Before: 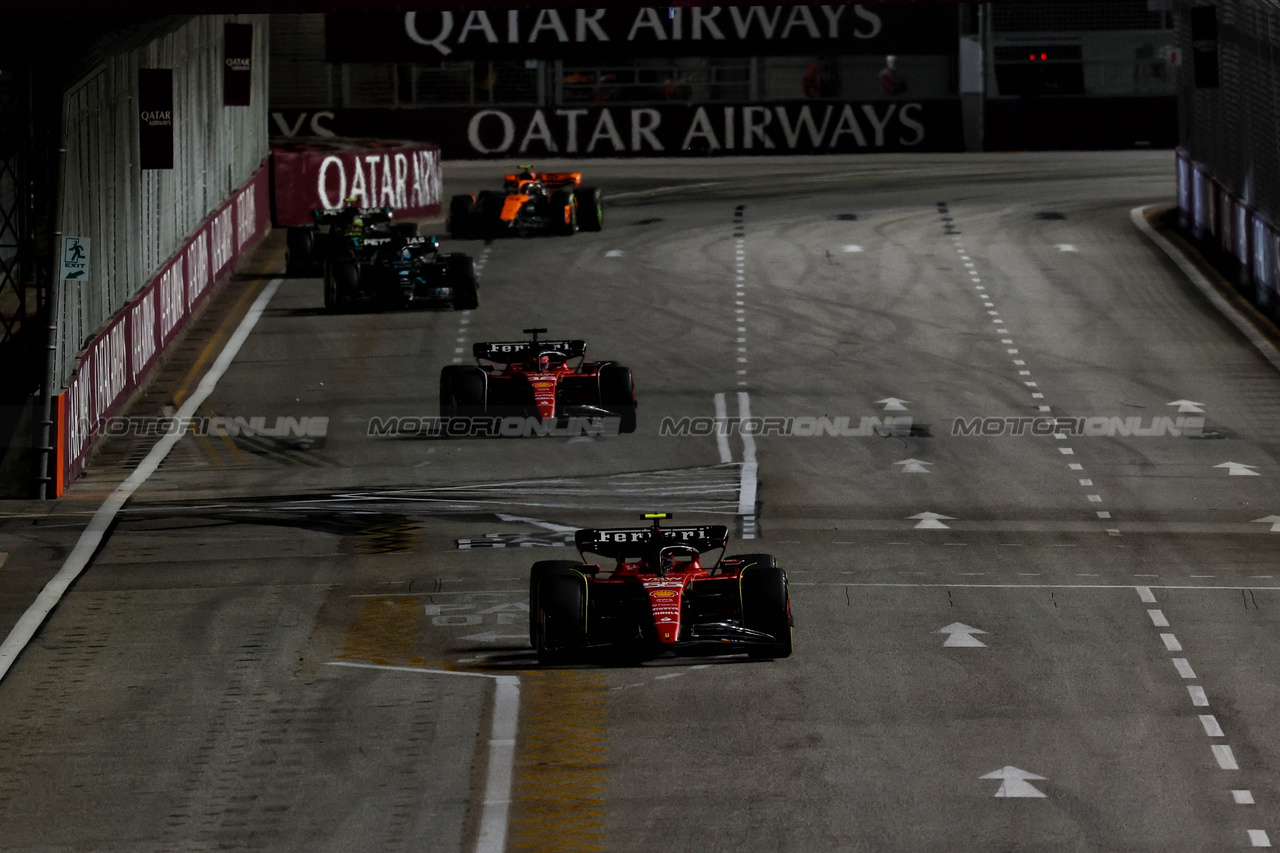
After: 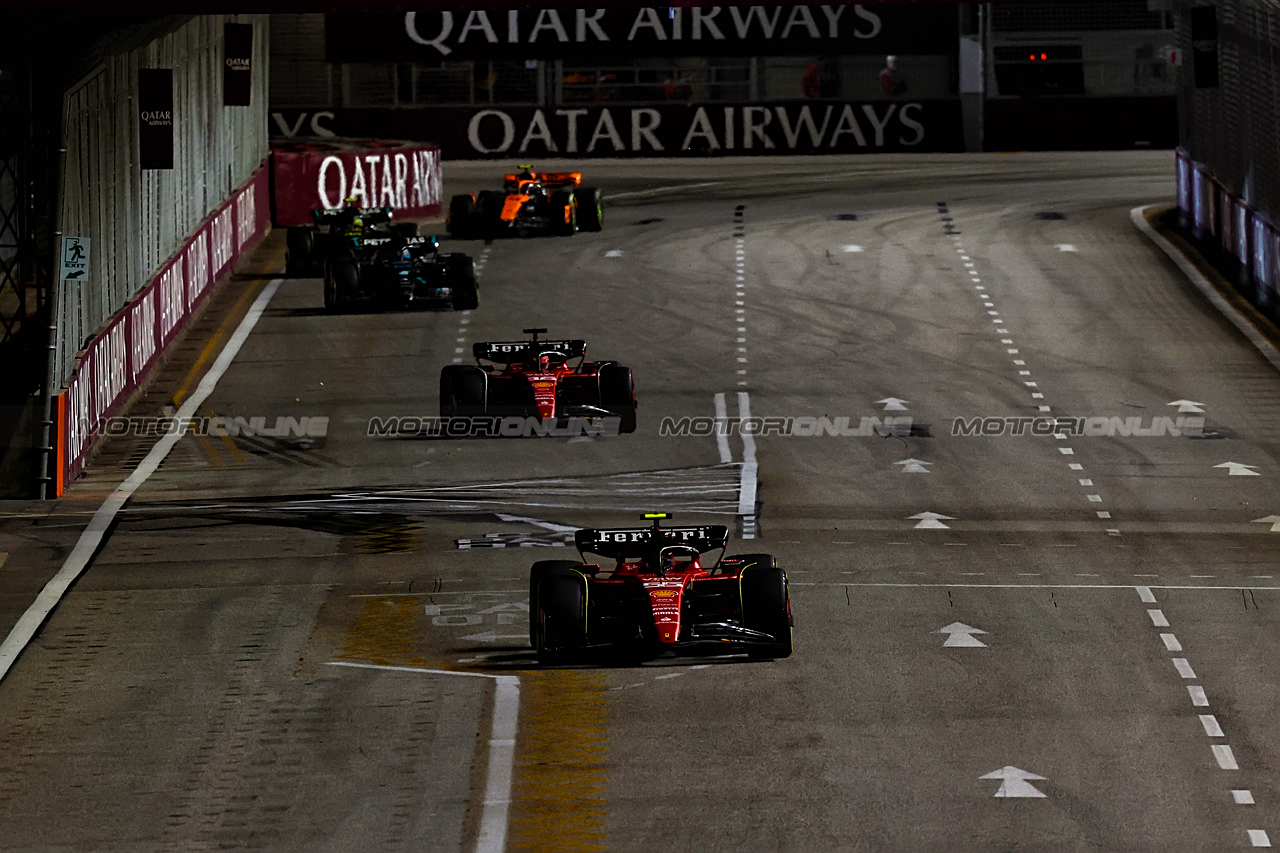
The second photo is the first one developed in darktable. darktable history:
sharpen: on, module defaults
color balance rgb: power › chroma 0.319%, power › hue 23.97°, highlights gain › luminance 15.033%, linear chroma grading › shadows 9.625%, linear chroma grading › highlights 10.802%, linear chroma grading › global chroma 15.11%, linear chroma grading › mid-tones 14.848%, perceptual saturation grading › global saturation 0.66%, global vibrance 20%
